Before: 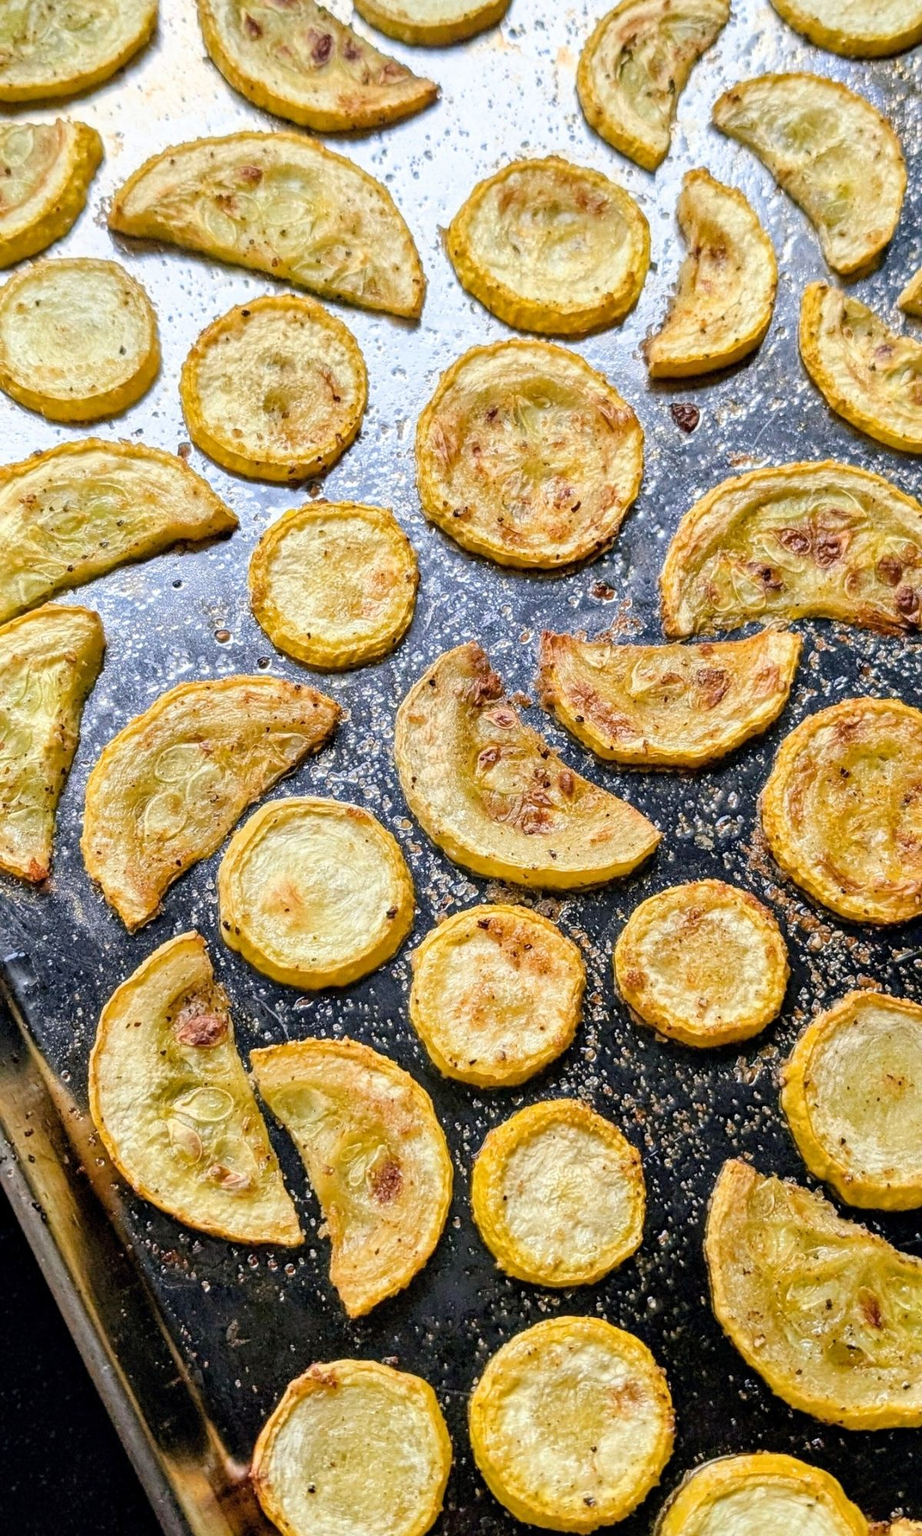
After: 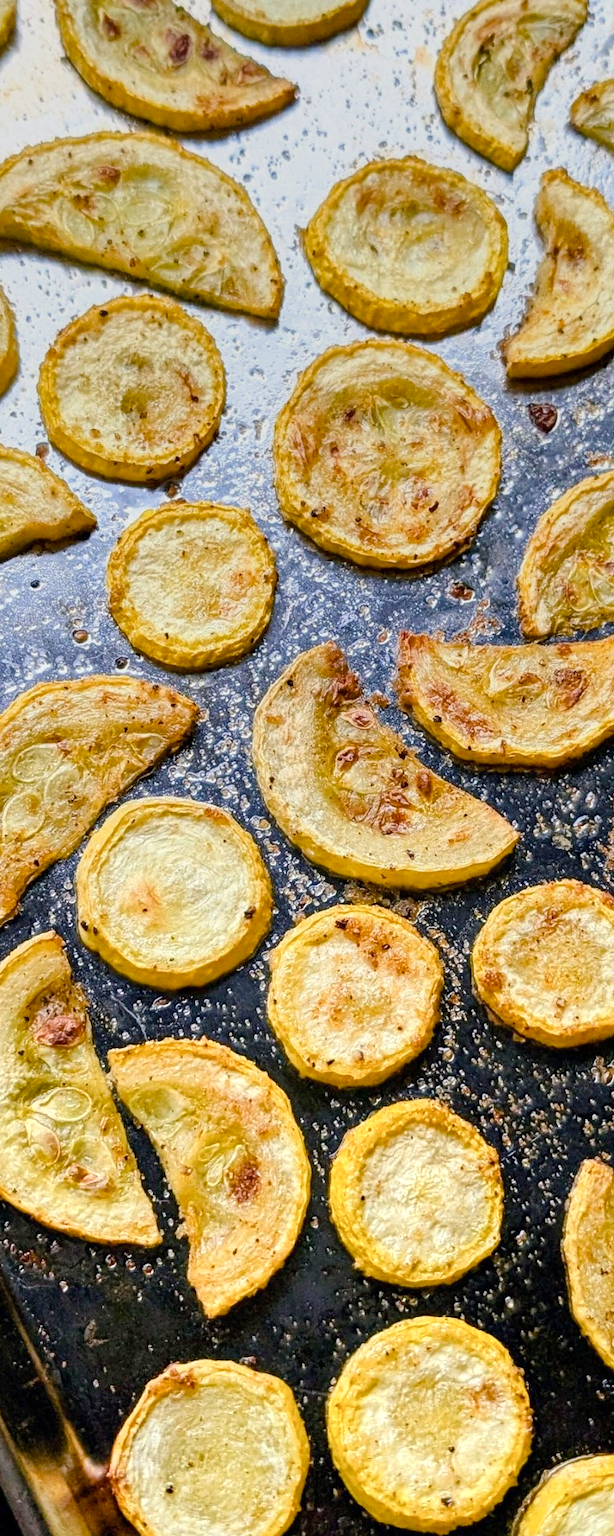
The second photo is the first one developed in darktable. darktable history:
graduated density: on, module defaults
crop and rotate: left 15.446%, right 17.836%
color balance rgb: linear chroma grading › shadows 32%, linear chroma grading › global chroma -2%, linear chroma grading › mid-tones 4%, perceptual saturation grading › global saturation -2%, perceptual saturation grading › highlights -8%, perceptual saturation grading › mid-tones 8%, perceptual saturation grading › shadows 4%, perceptual brilliance grading › highlights 8%, perceptual brilliance grading › mid-tones 4%, perceptual brilliance grading › shadows 2%, global vibrance 16%, saturation formula JzAzBz (2021)
